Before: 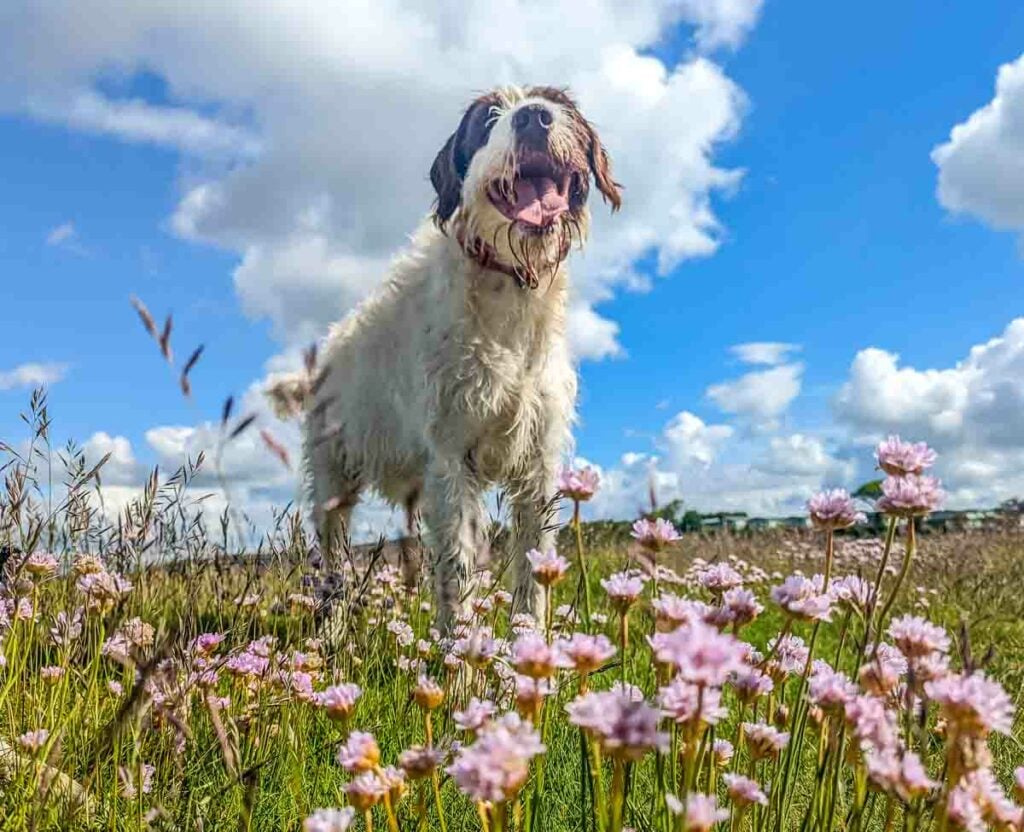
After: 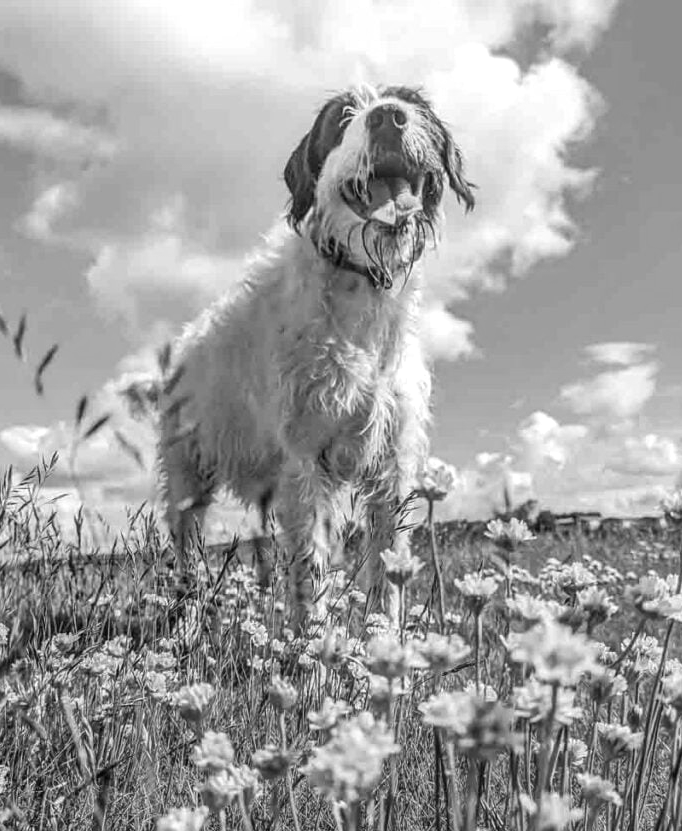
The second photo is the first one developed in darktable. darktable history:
monochrome: on, module defaults
exposure: compensate exposure bias true, compensate highlight preservation false
crop and rotate: left 14.292%, right 19.041%
levels: levels [0, 0.476, 0.951]
